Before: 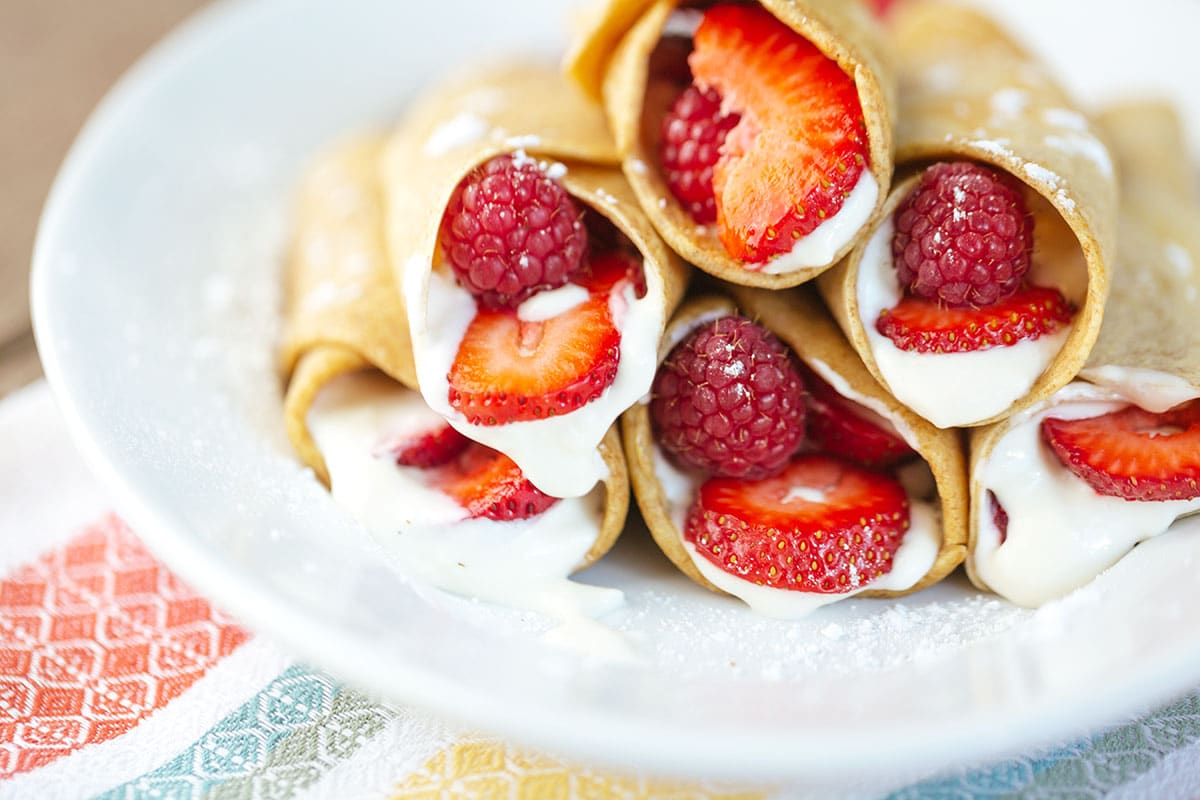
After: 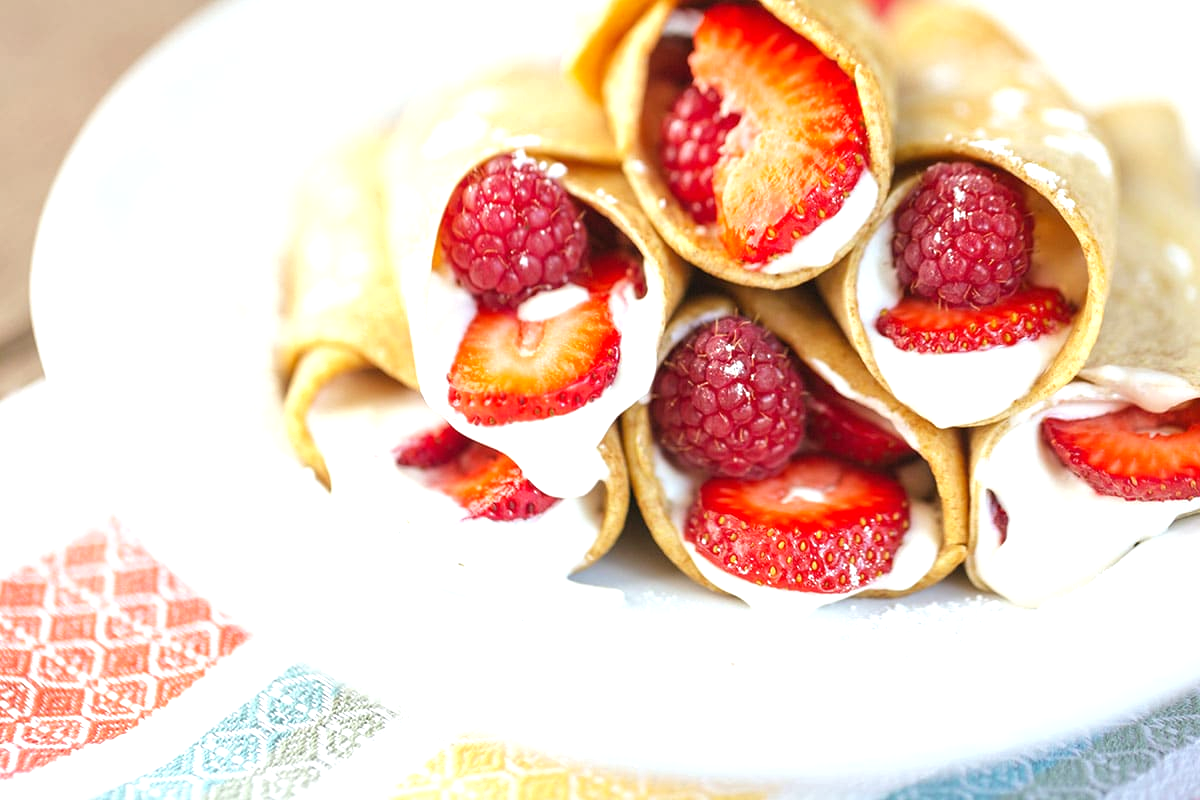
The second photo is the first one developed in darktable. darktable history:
exposure: exposure 0.495 EV, compensate highlight preservation false
shadows and highlights: radius 127.63, shadows 21.21, highlights -21.82, low approximation 0.01
